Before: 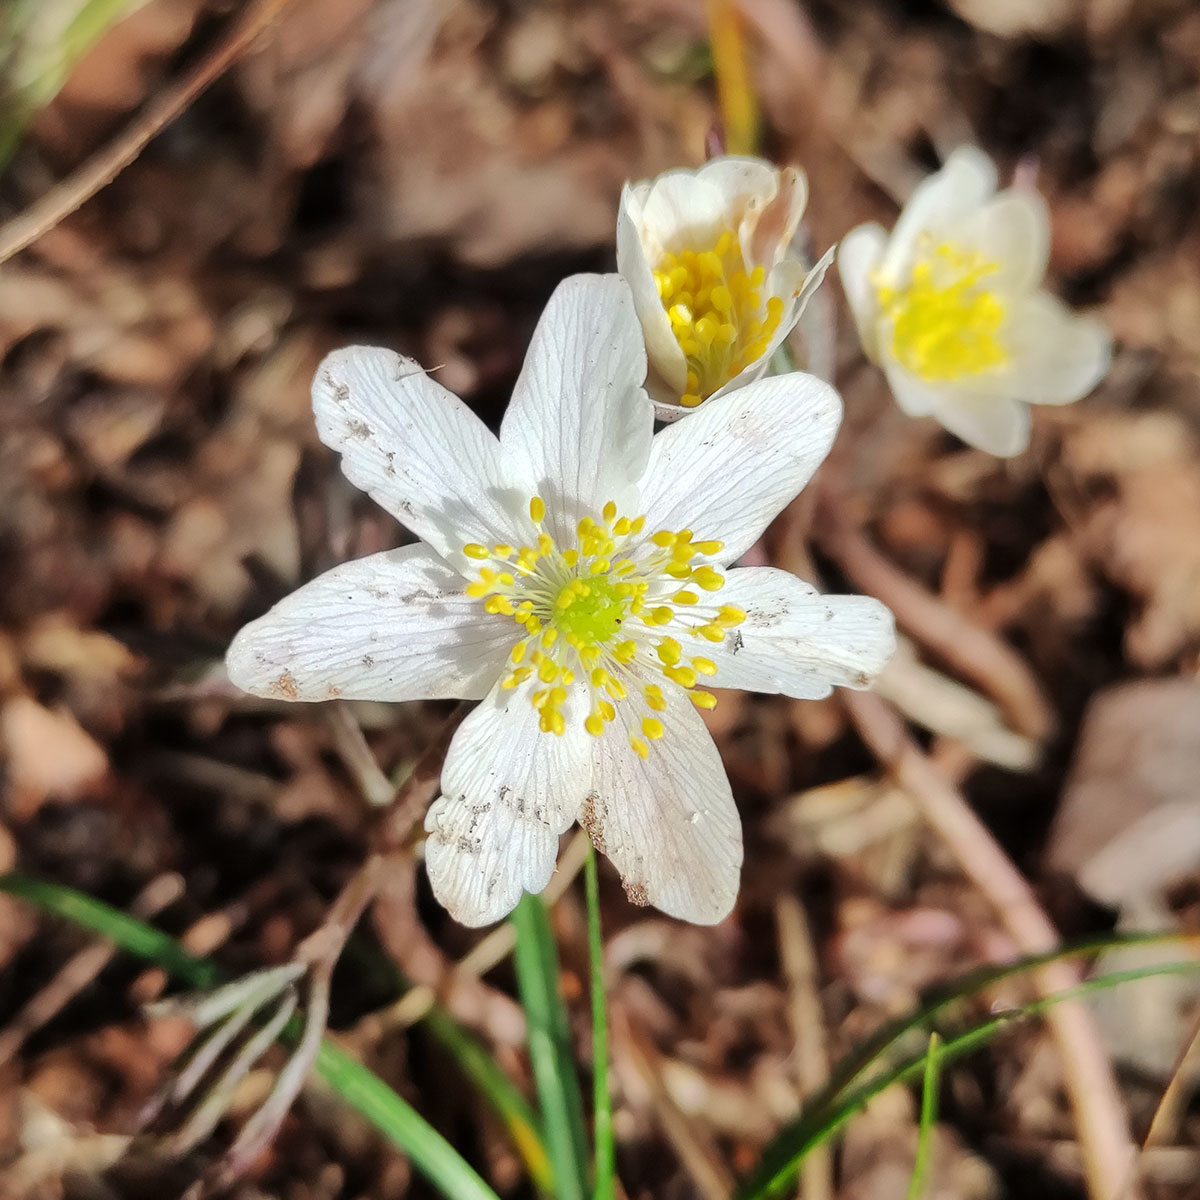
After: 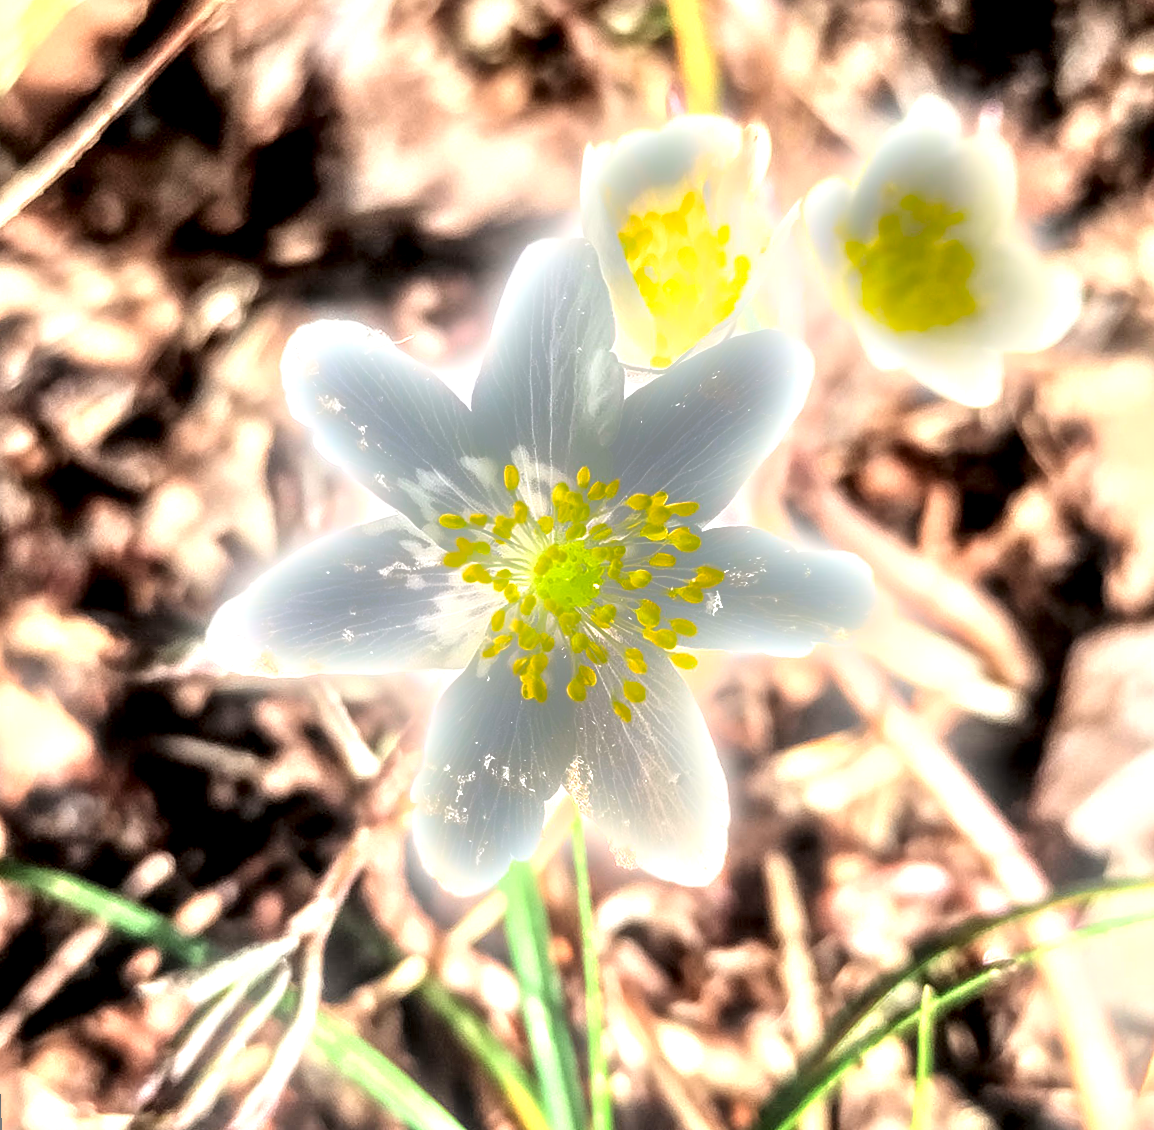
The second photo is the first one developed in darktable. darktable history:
local contrast: highlights 115%, shadows 42%, detail 293%
bloom: size 9%, threshold 100%, strength 7%
rotate and perspective: rotation -2.12°, lens shift (vertical) 0.009, lens shift (horizontal) -0.008, automatic cropping original format, crop left 0.036, crop right 0.964, crop top 0.05, crop bottom 0.959
exposure: black level correction 0, exposure 1.2 EV, compensate exposure bias true, compensate highlight preservation false
